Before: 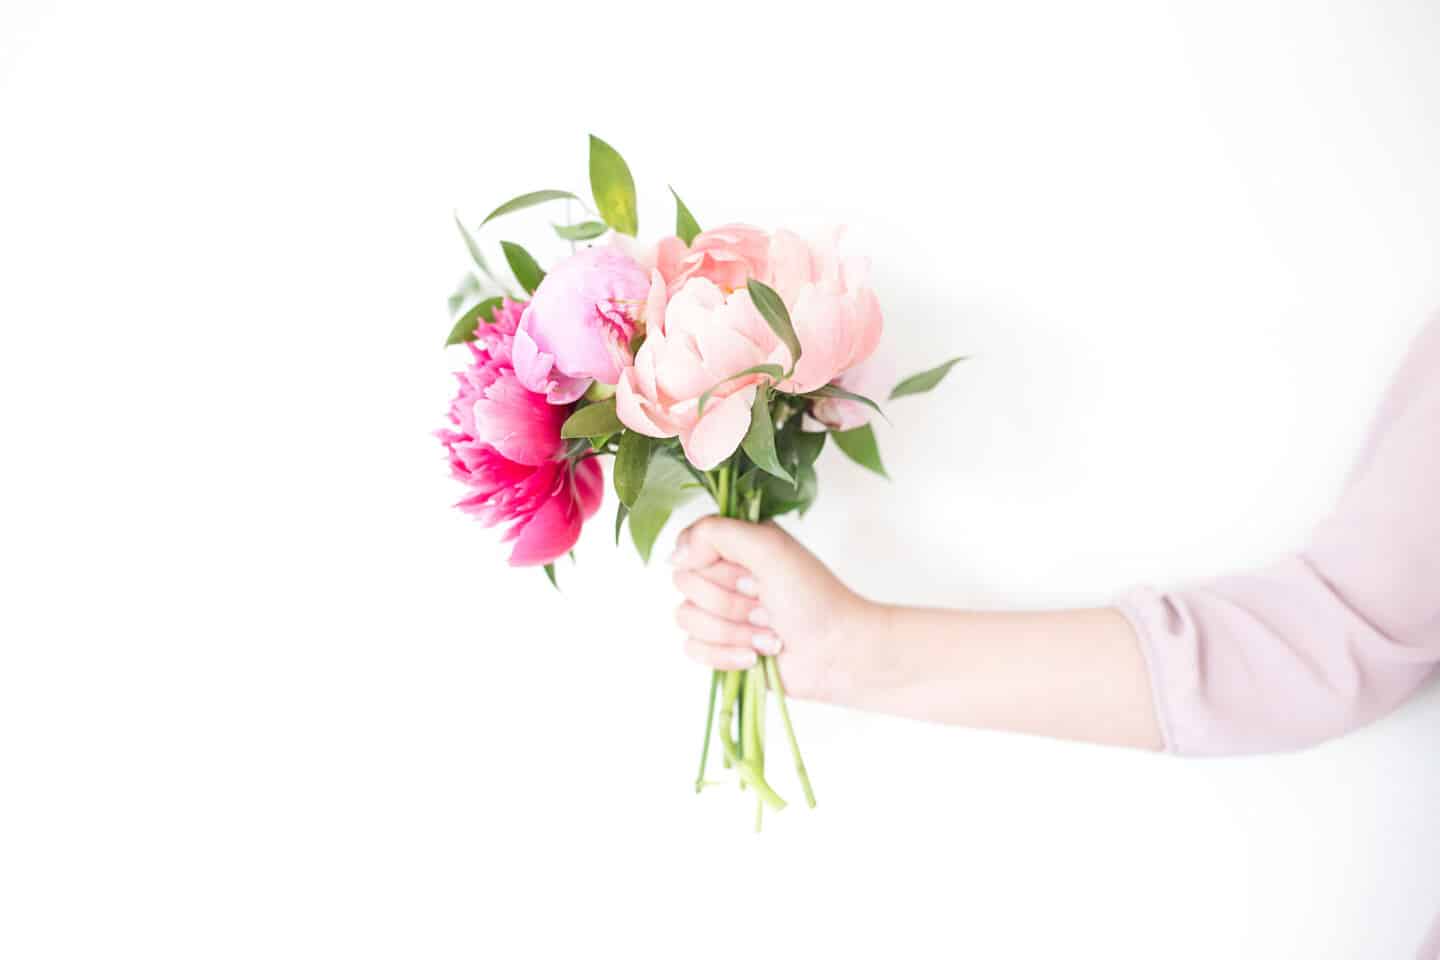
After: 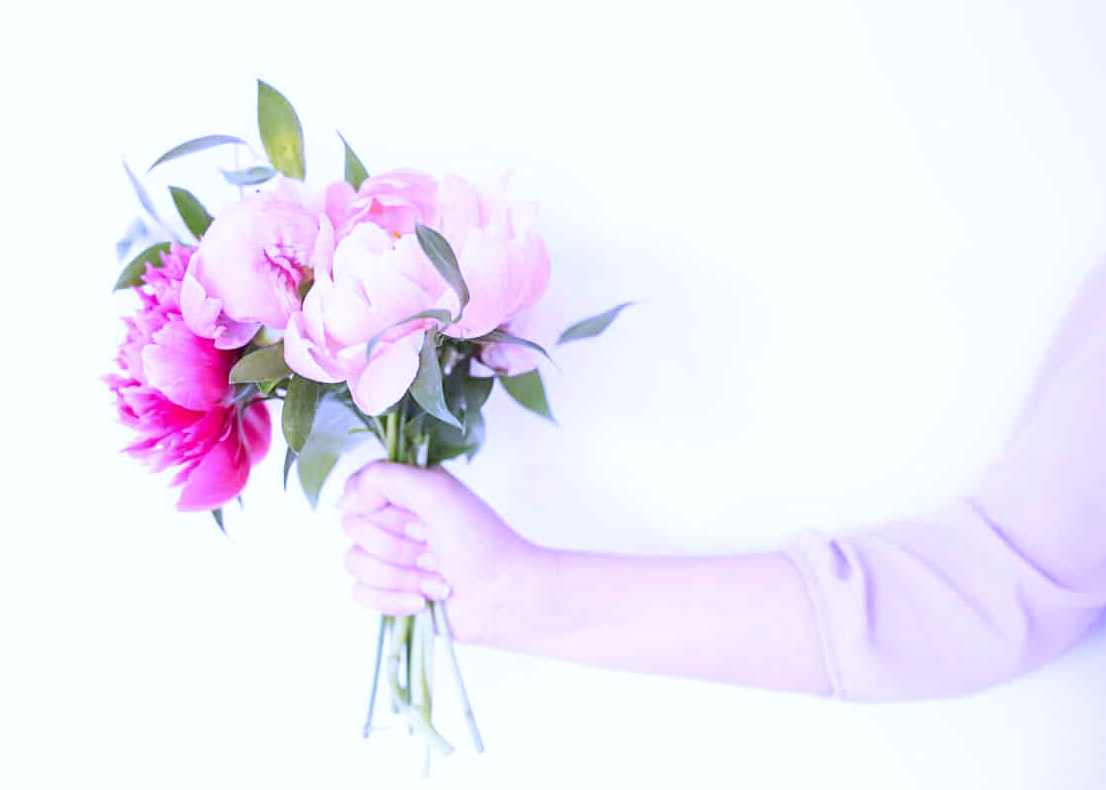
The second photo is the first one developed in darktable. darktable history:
crop: left 23.095%, top 5.827%, bottom 11.854%
white balance: red 0.98, blue 1.61
